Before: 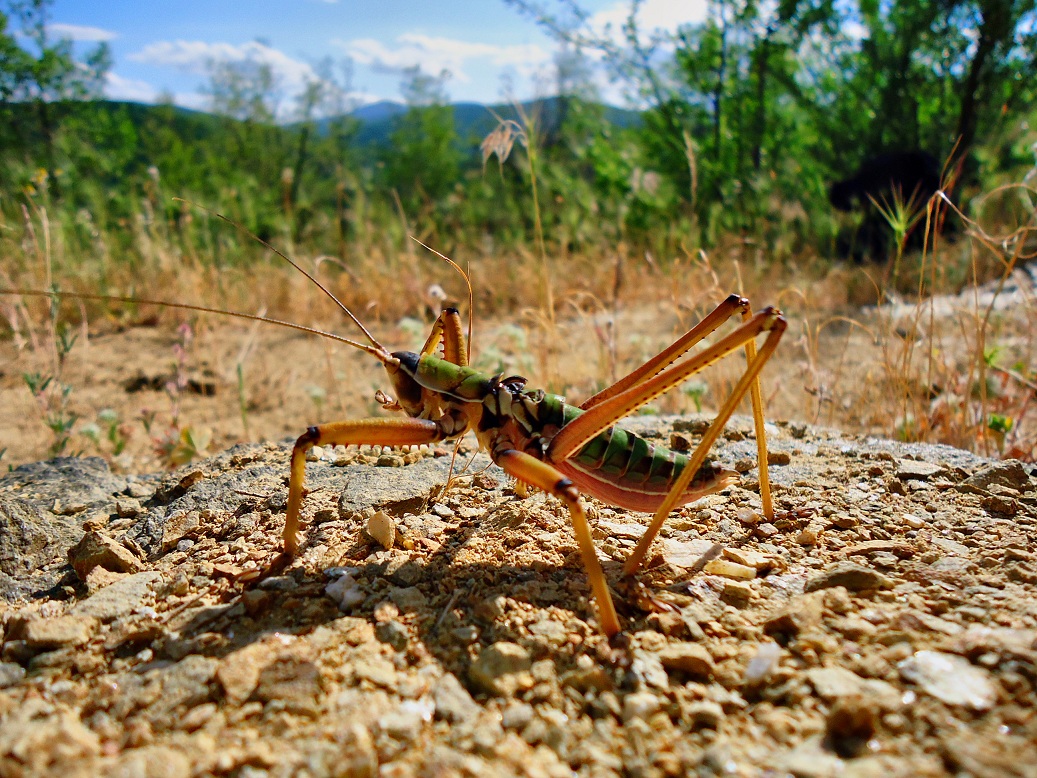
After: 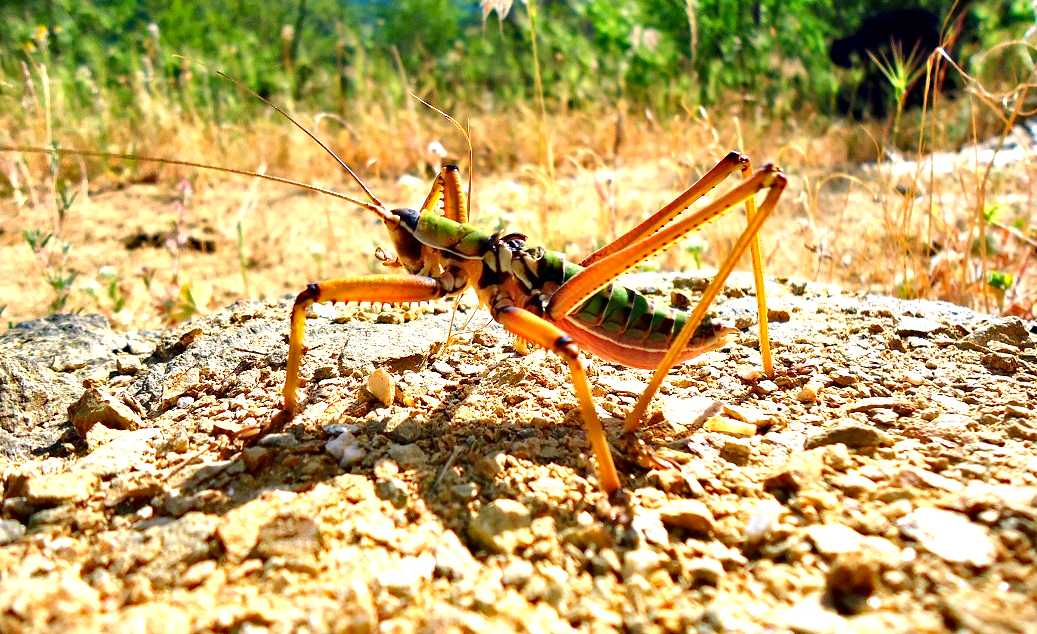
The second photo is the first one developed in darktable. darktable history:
haze removal: compatibility mode true, adaptive false
exposure: black level correction 0.001, exposure 1.3 EV, compensate highlight preservation false
crop and rotate: top 18.507%
